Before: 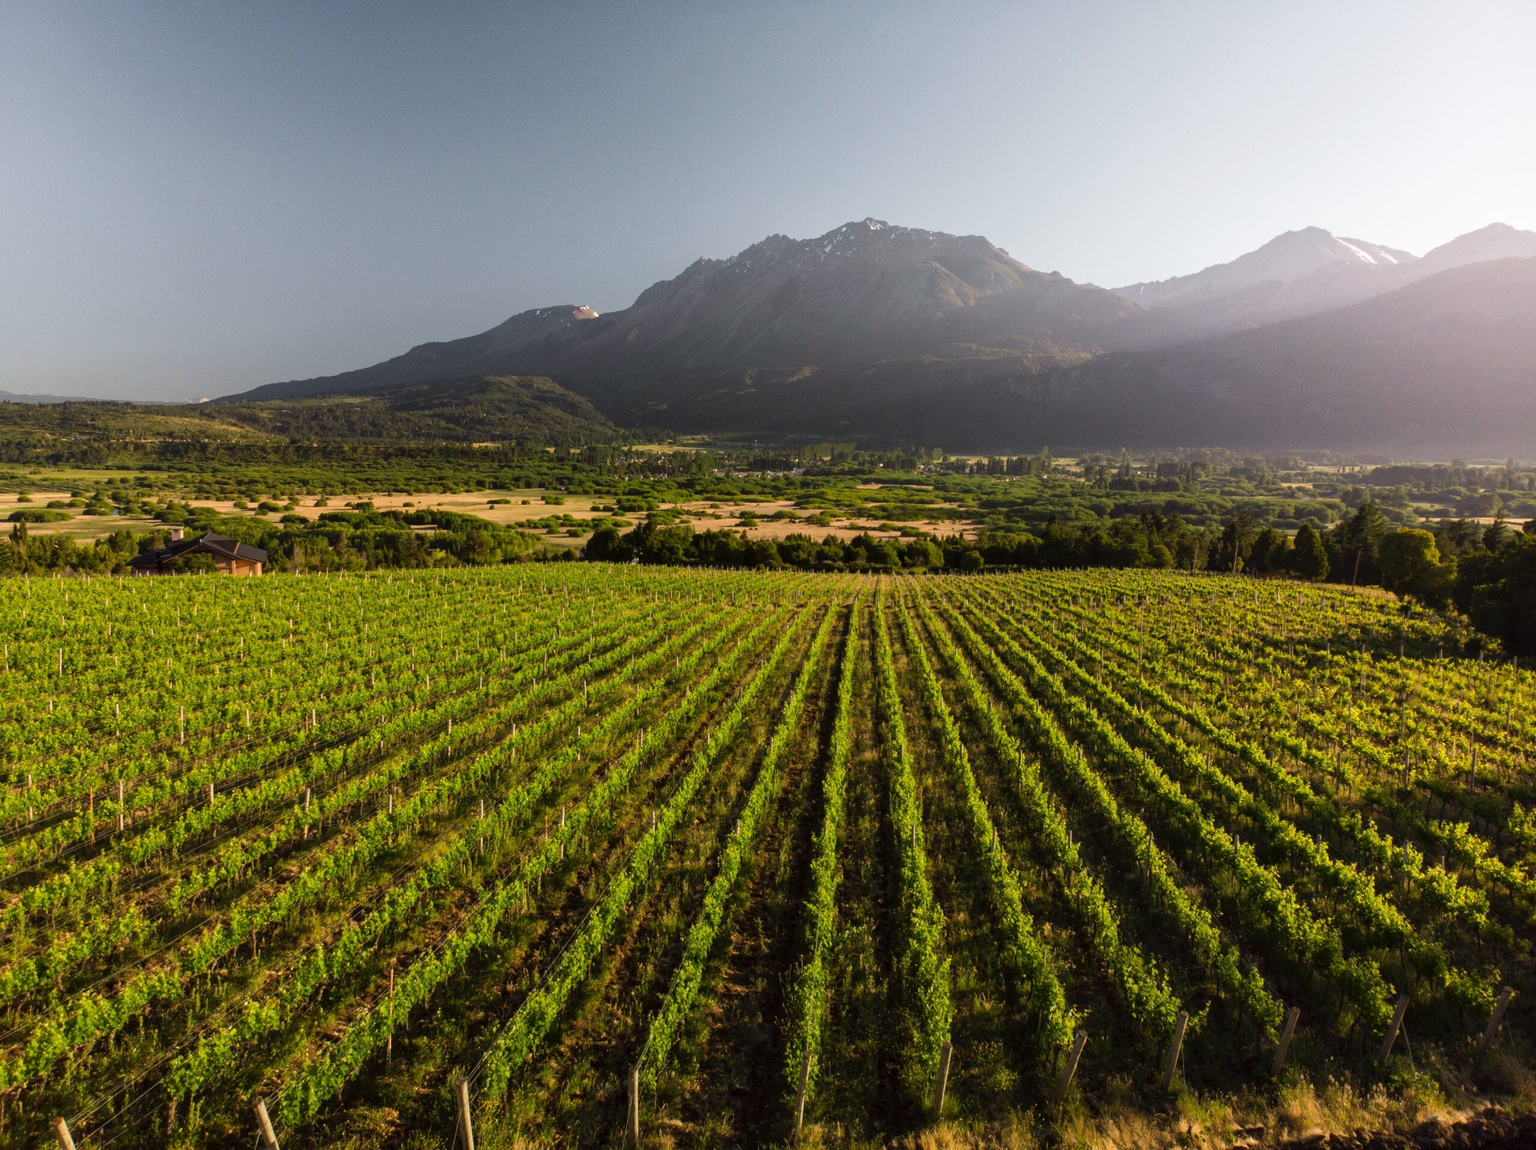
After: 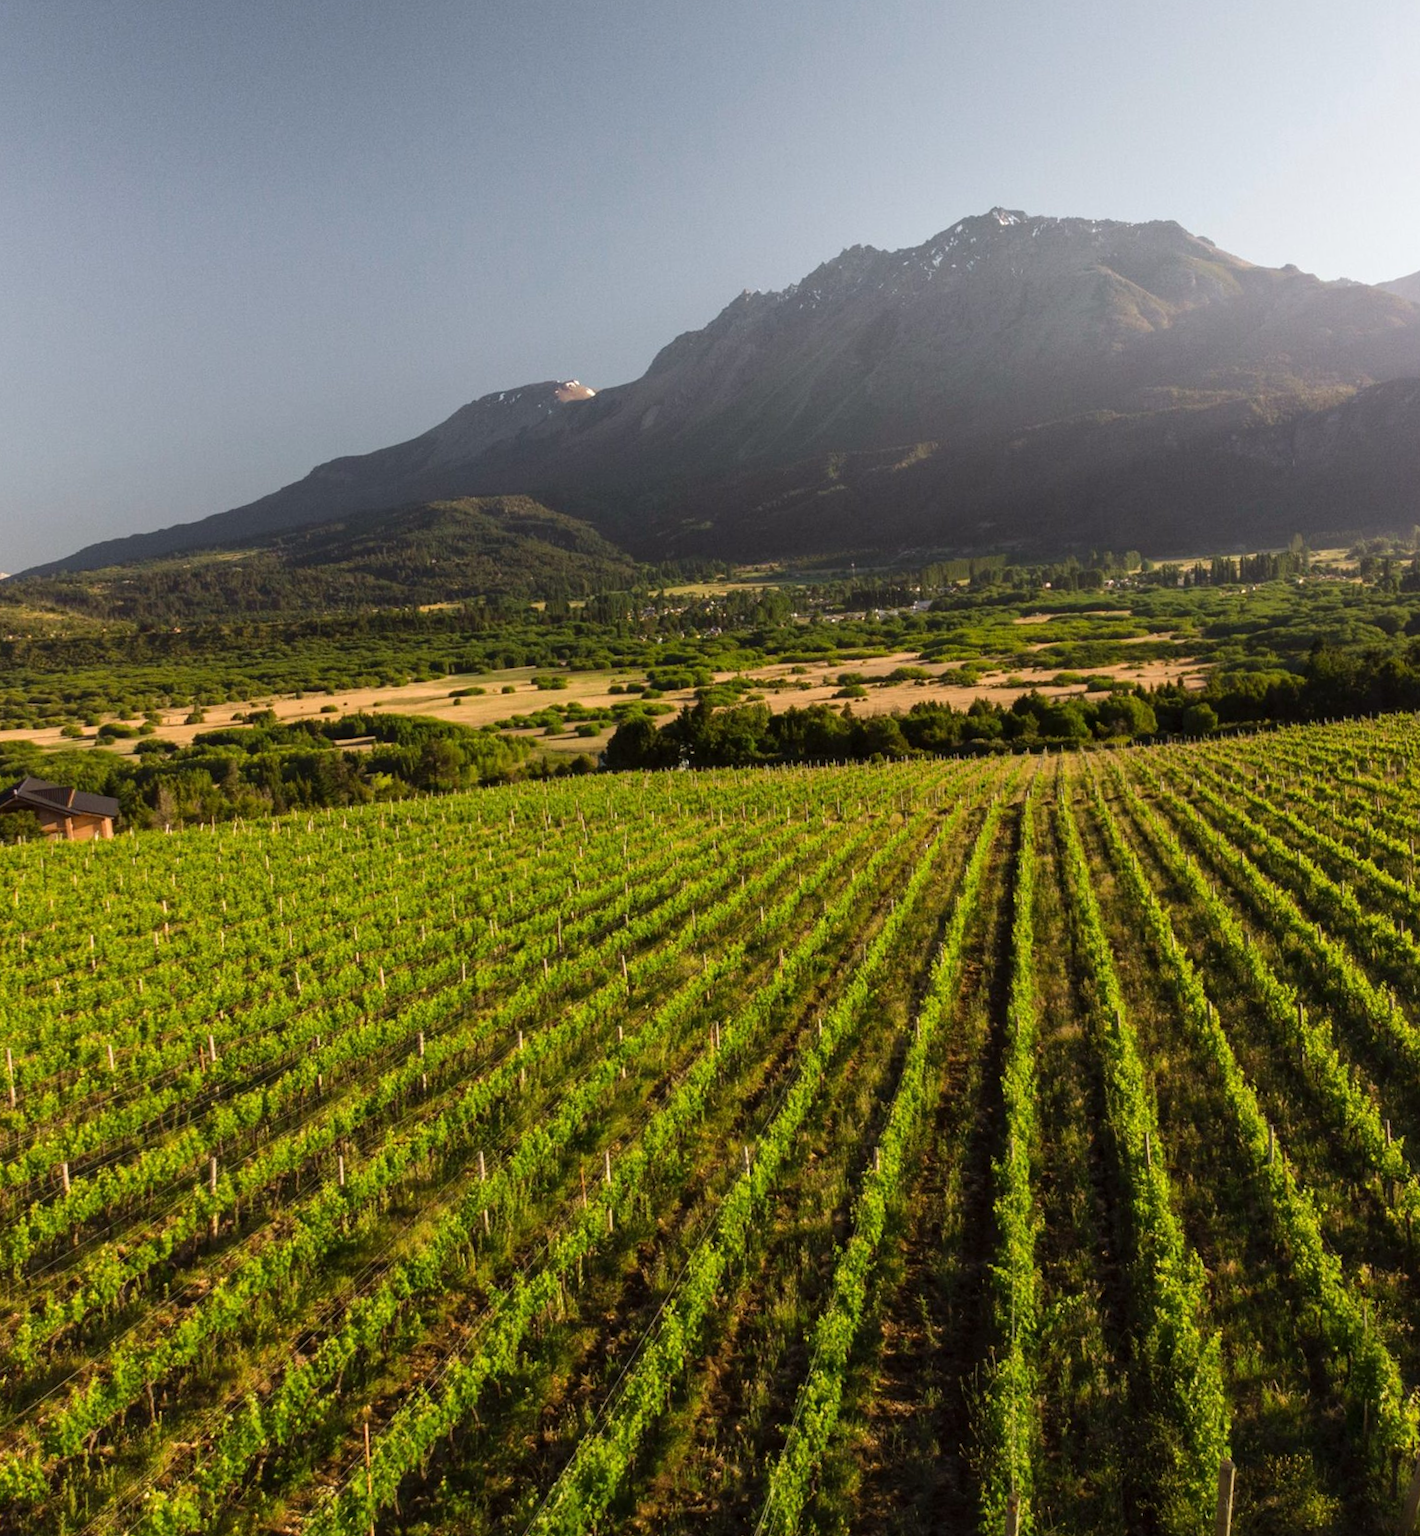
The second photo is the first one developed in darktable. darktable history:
rotate and perspective: rotation -5°, crop left 0.05, crop right 0.952, crop top 0.11, crop bottom 0.89
crop: left 10.644%, right 26.528%
exposure: exposure 0.128 EV, compensate highlight preservation false
